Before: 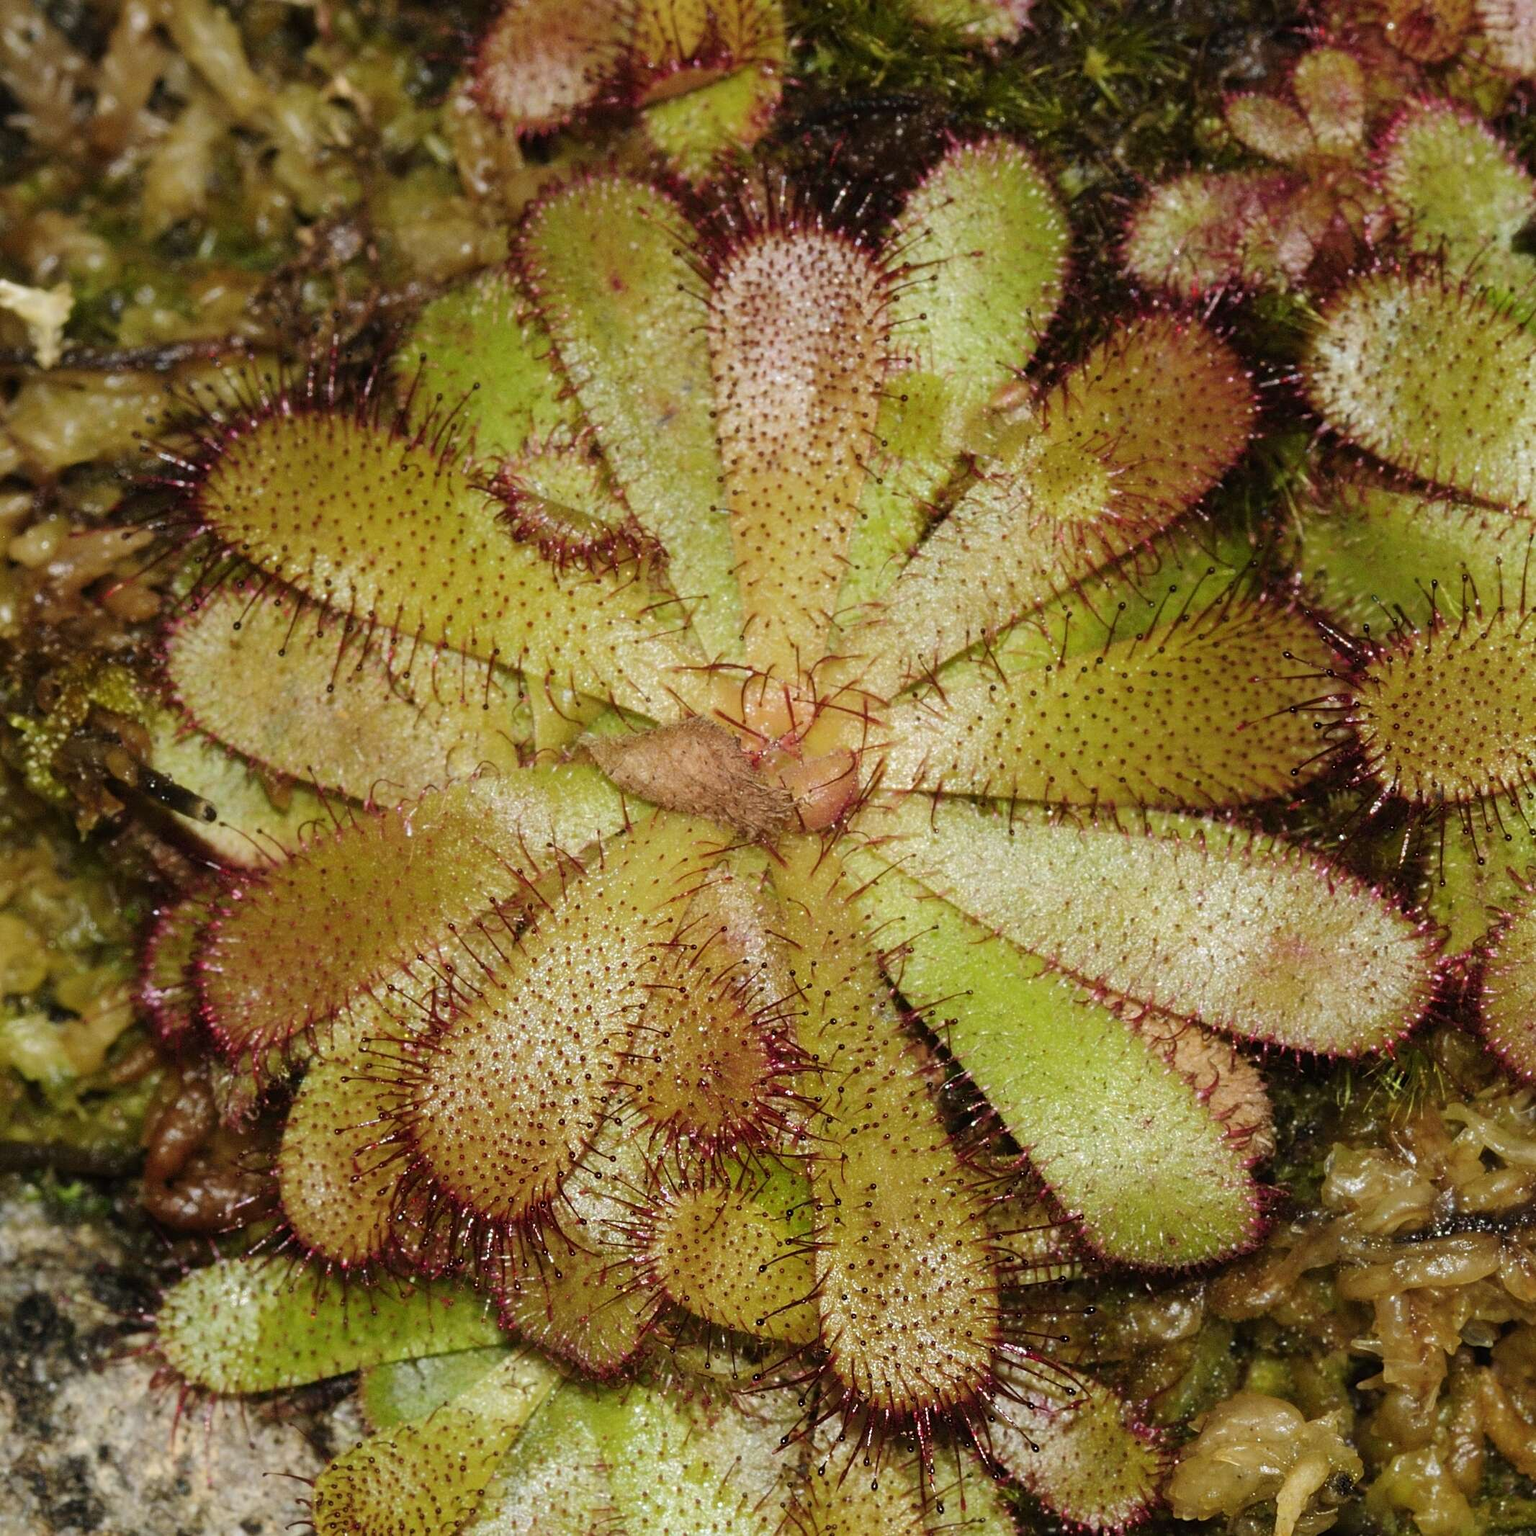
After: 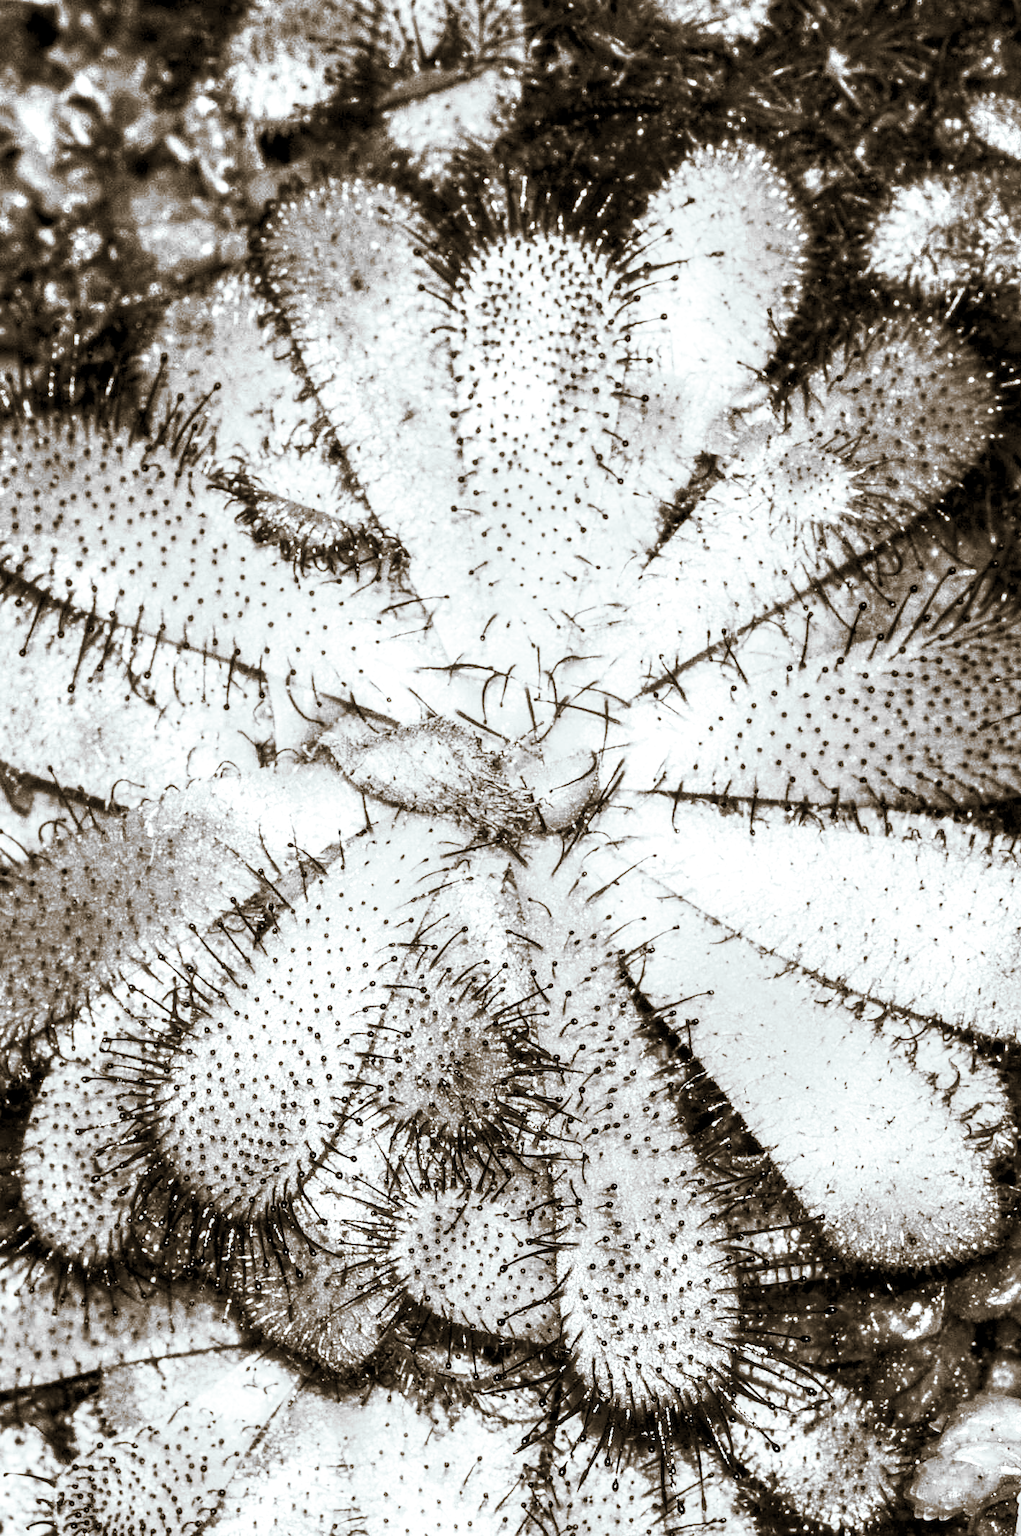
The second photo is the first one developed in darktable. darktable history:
local contrast: detail 160%
split-toning: shadows › hue 37.98°, highlights › hue 185.58°, balance -55.261
contrast brightness saturation: contrast 0.83, brightness 0.59, saturation 0.59
monochrome: on, module defaults
crop: left 16.899%, right 16.556%
